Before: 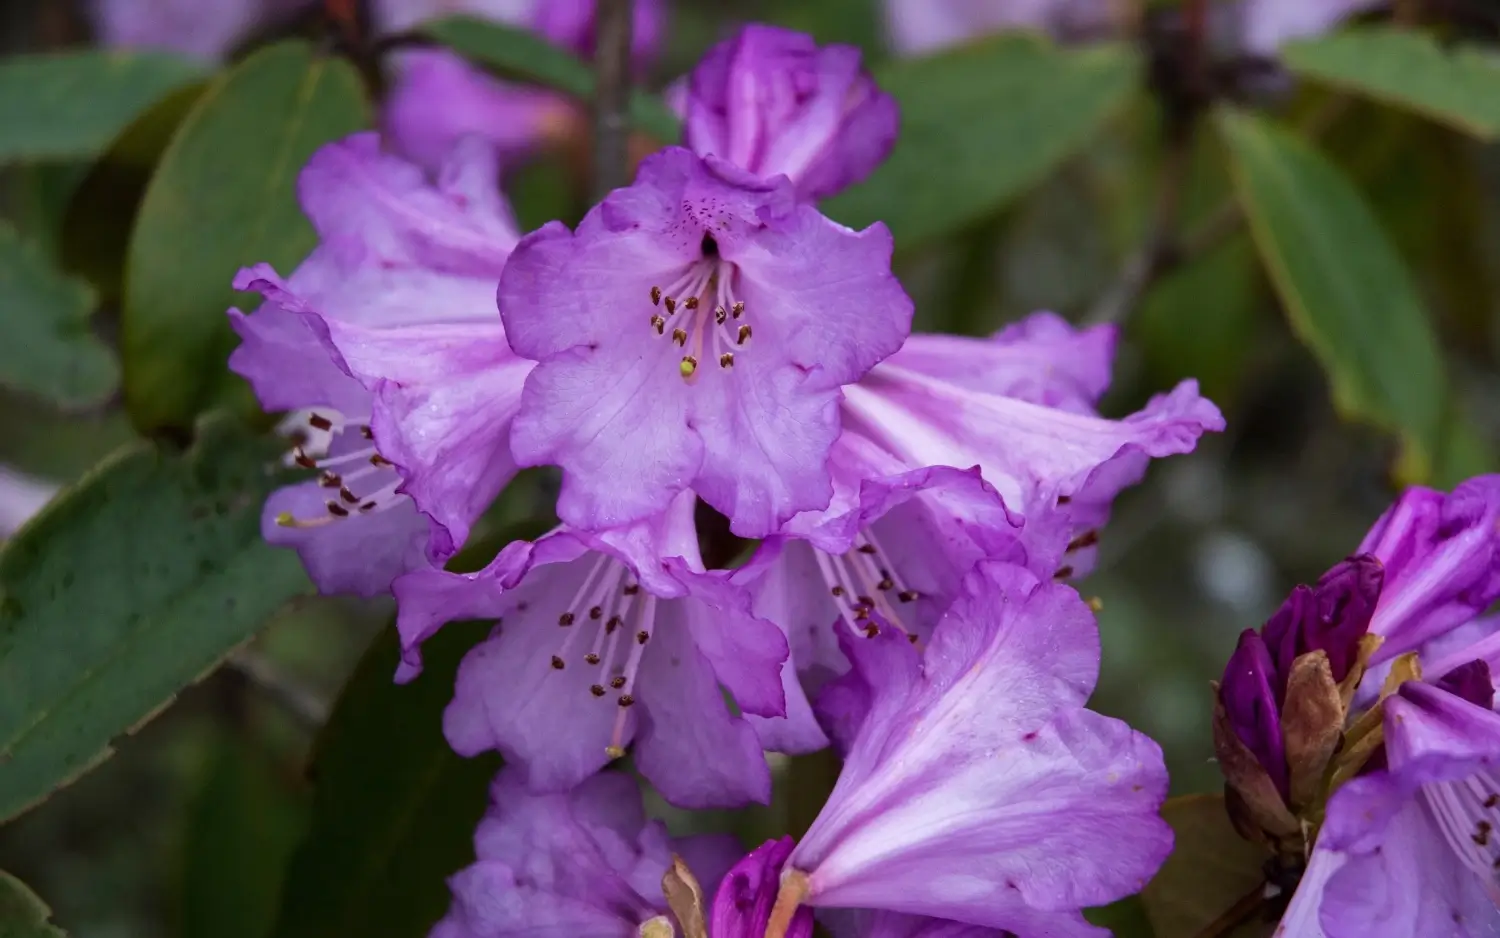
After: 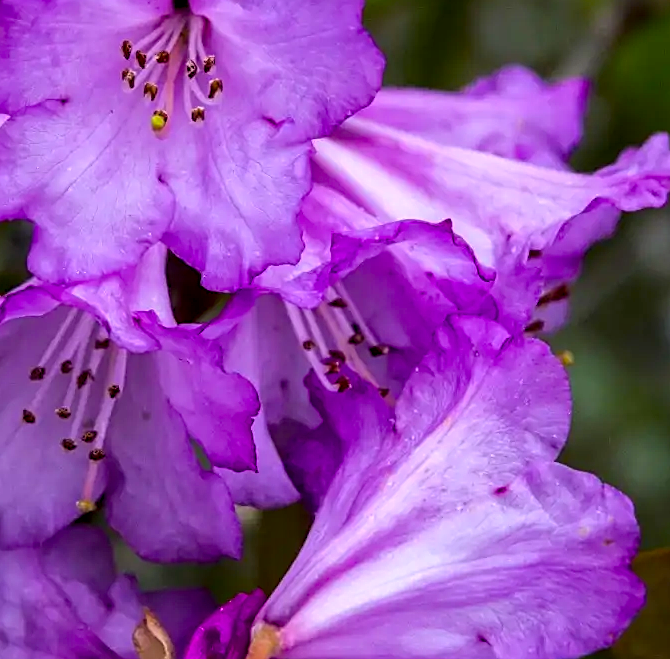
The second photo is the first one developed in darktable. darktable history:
sharpen: on, module defaults
color balance rgb: perceptual saturation grading › global saturation 35.58%, perceptual brilliance grading › global brilliance 2.52%, perceptual brilliance grading › highlights -3.356%, perceptual brilliance grading › shadows 3.128%, global vibrance 20%
crop: left 35.319%, top 26.28%, right 19.988%, bottom 3.458%
local contrast: highlights 33%, detail 135%
